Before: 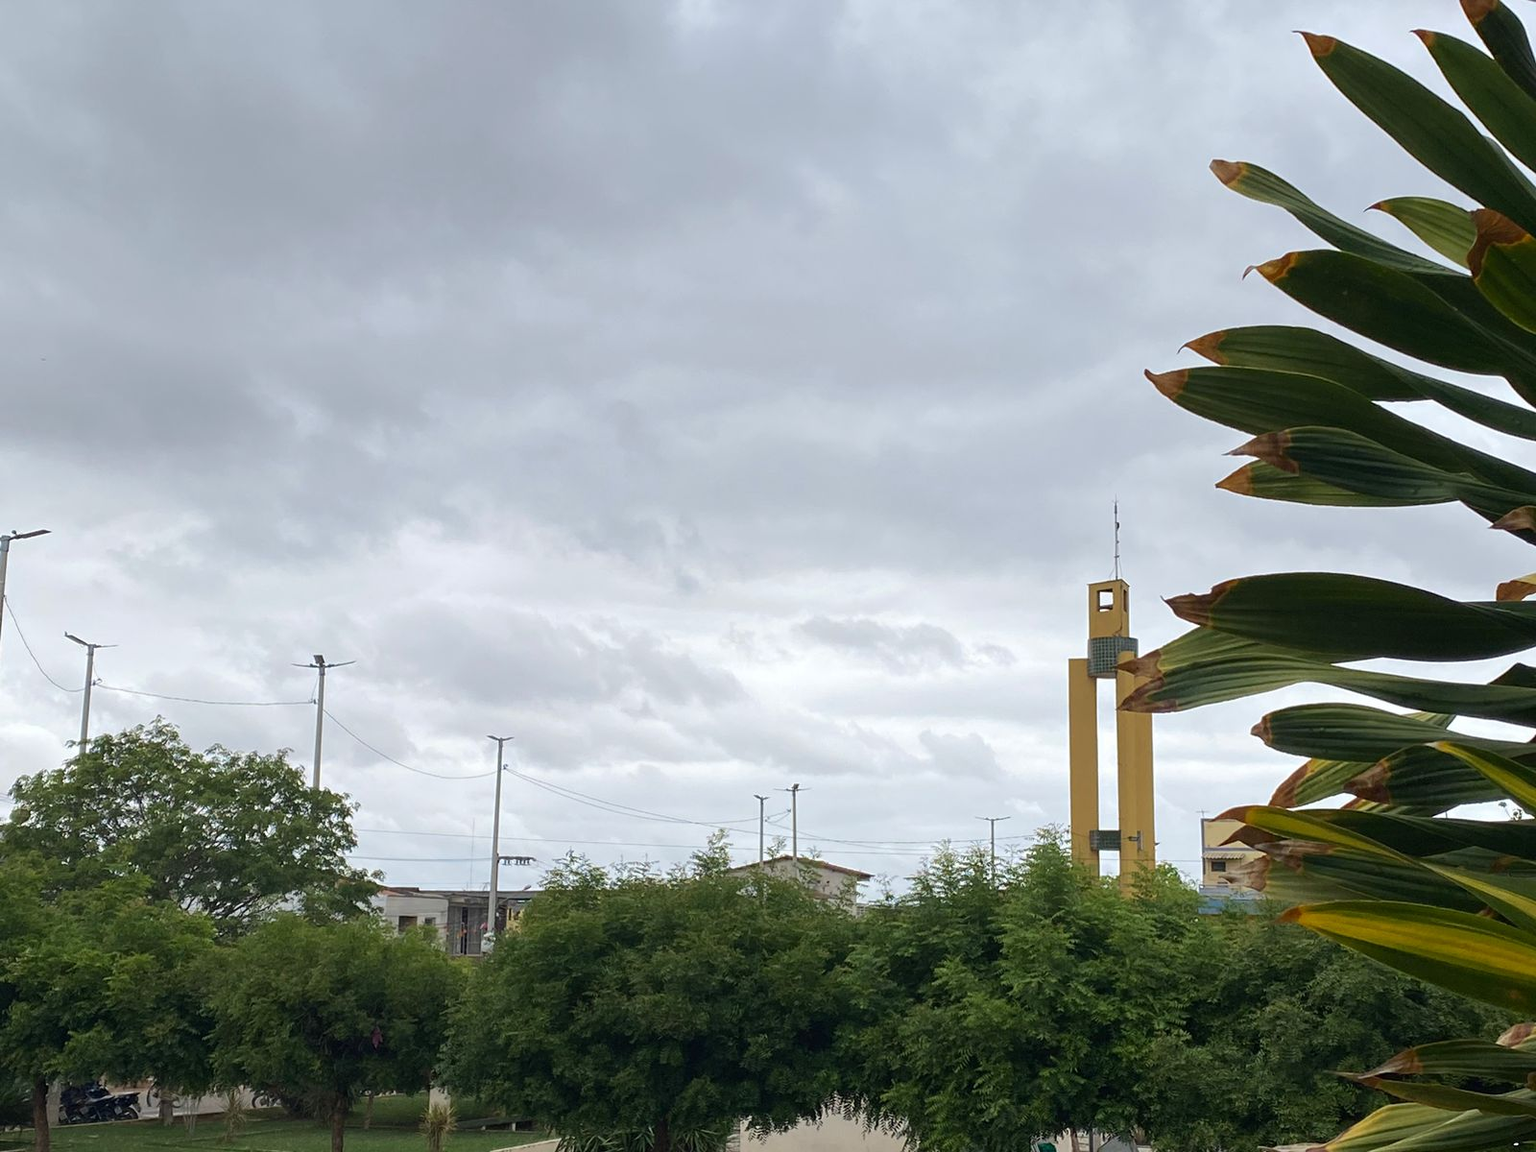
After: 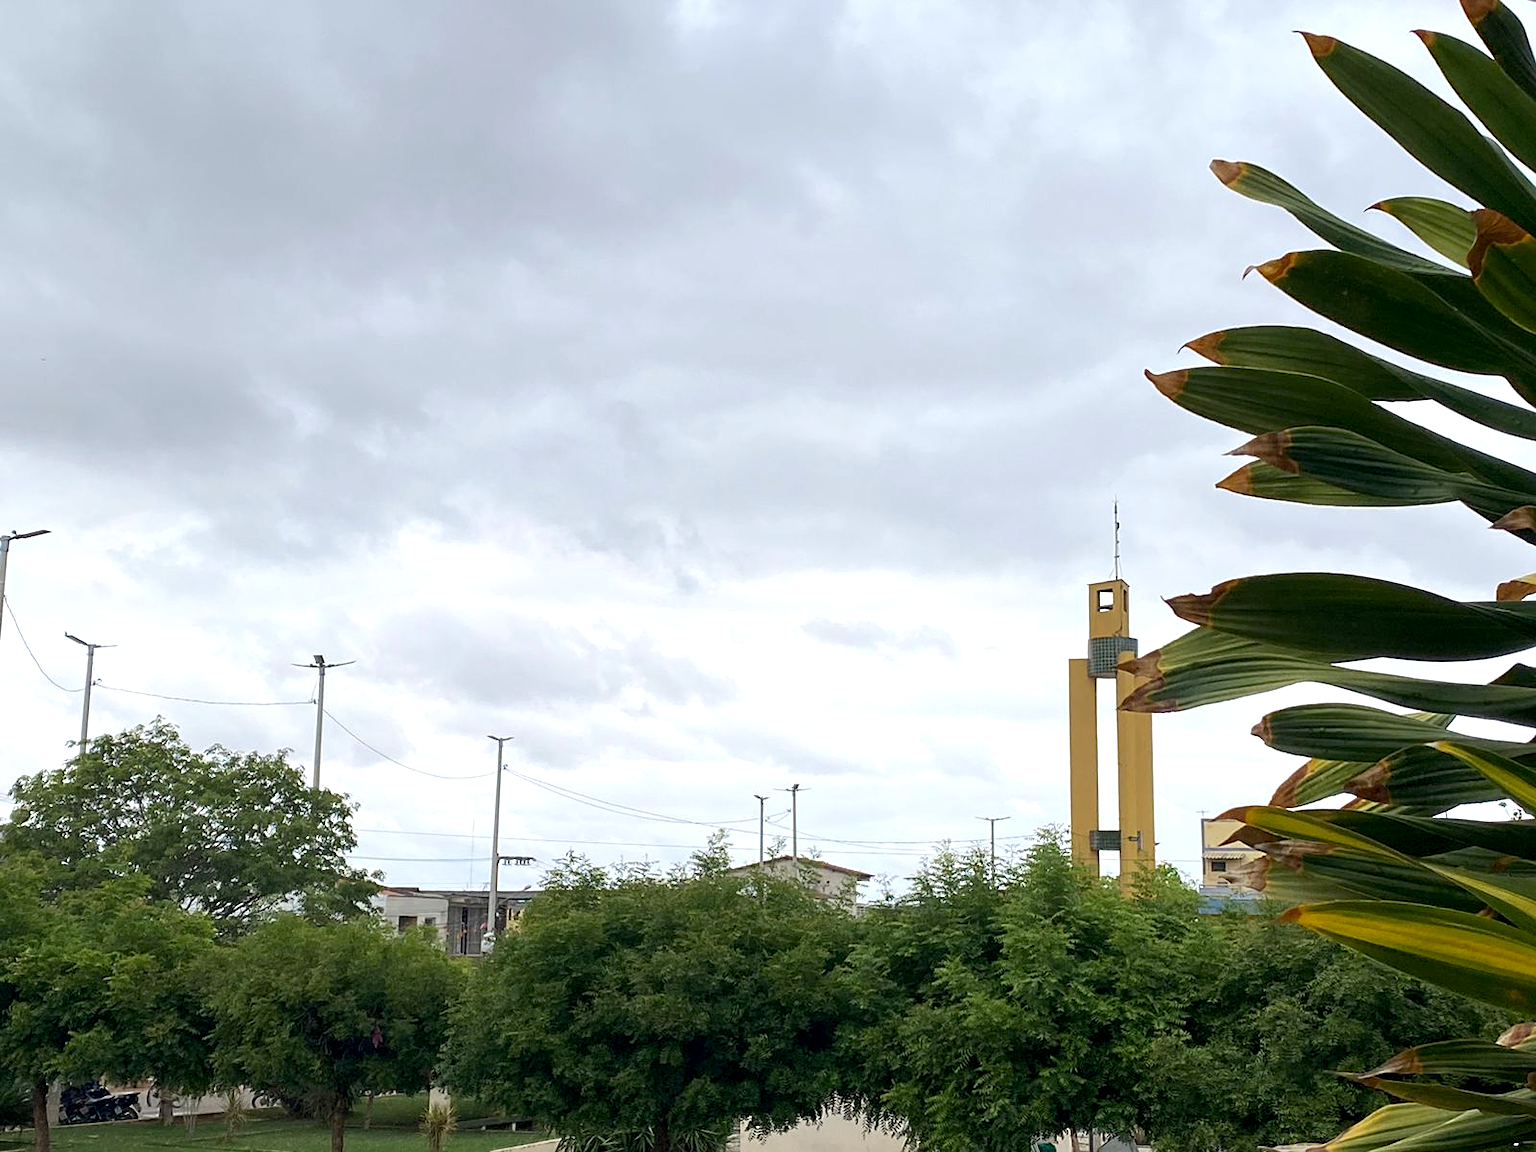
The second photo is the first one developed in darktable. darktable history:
sharpen: amount 0.211
exposure: black level correction 0.005, exposure 0.412 EV, compensate exposure bias true, compensate highlight preservation false
